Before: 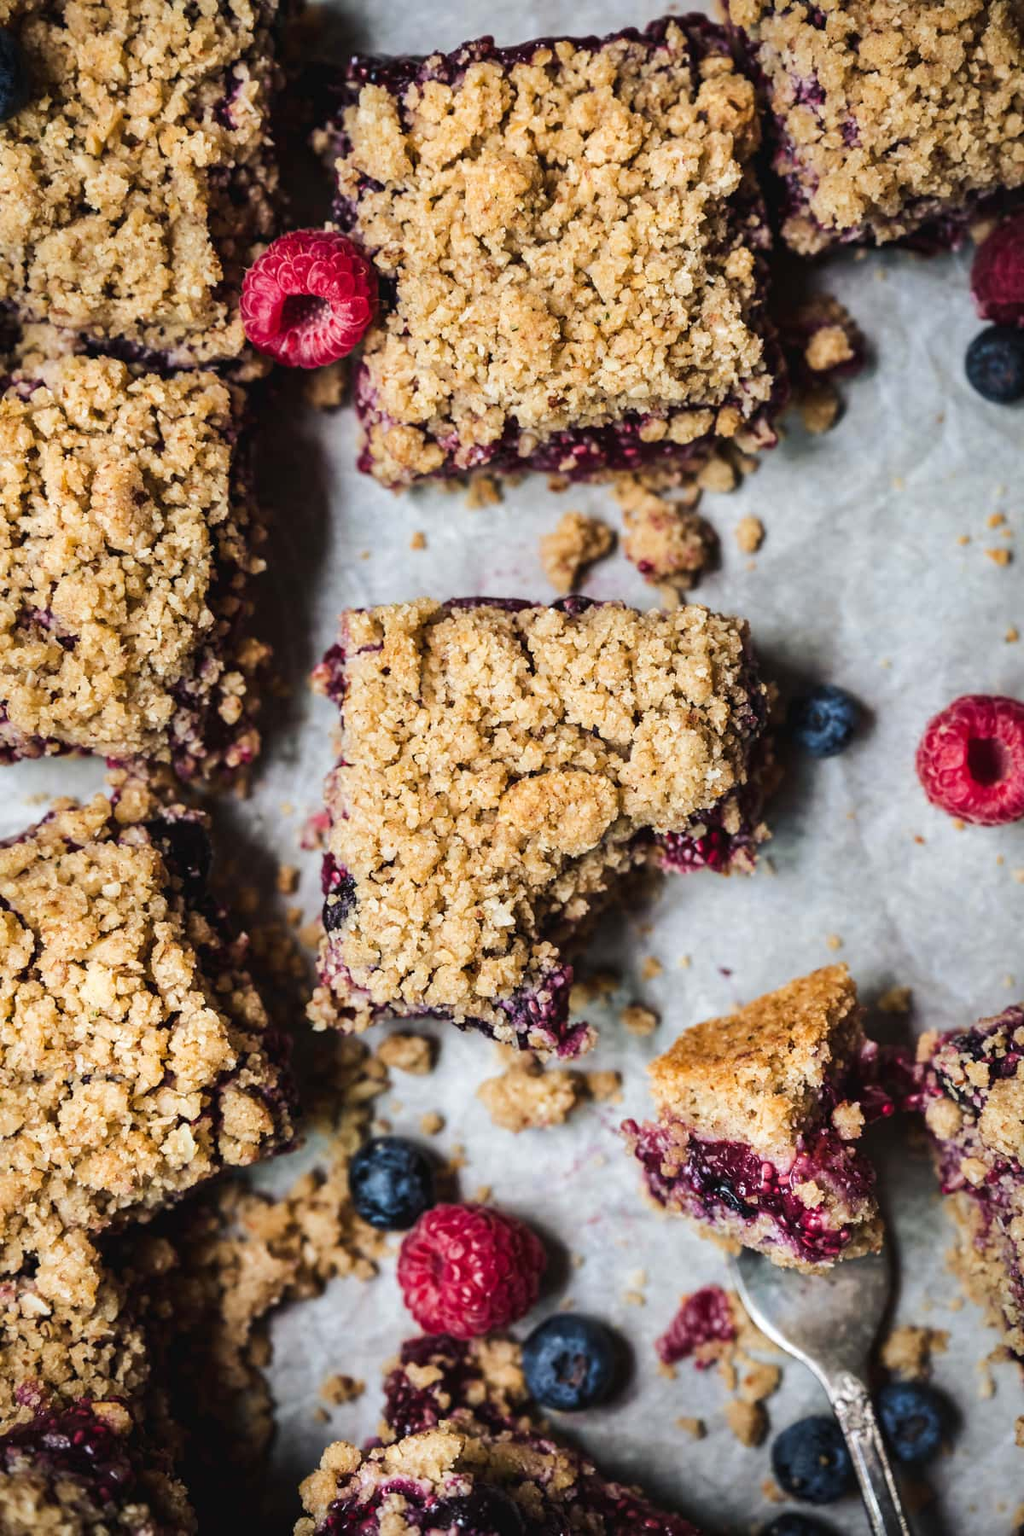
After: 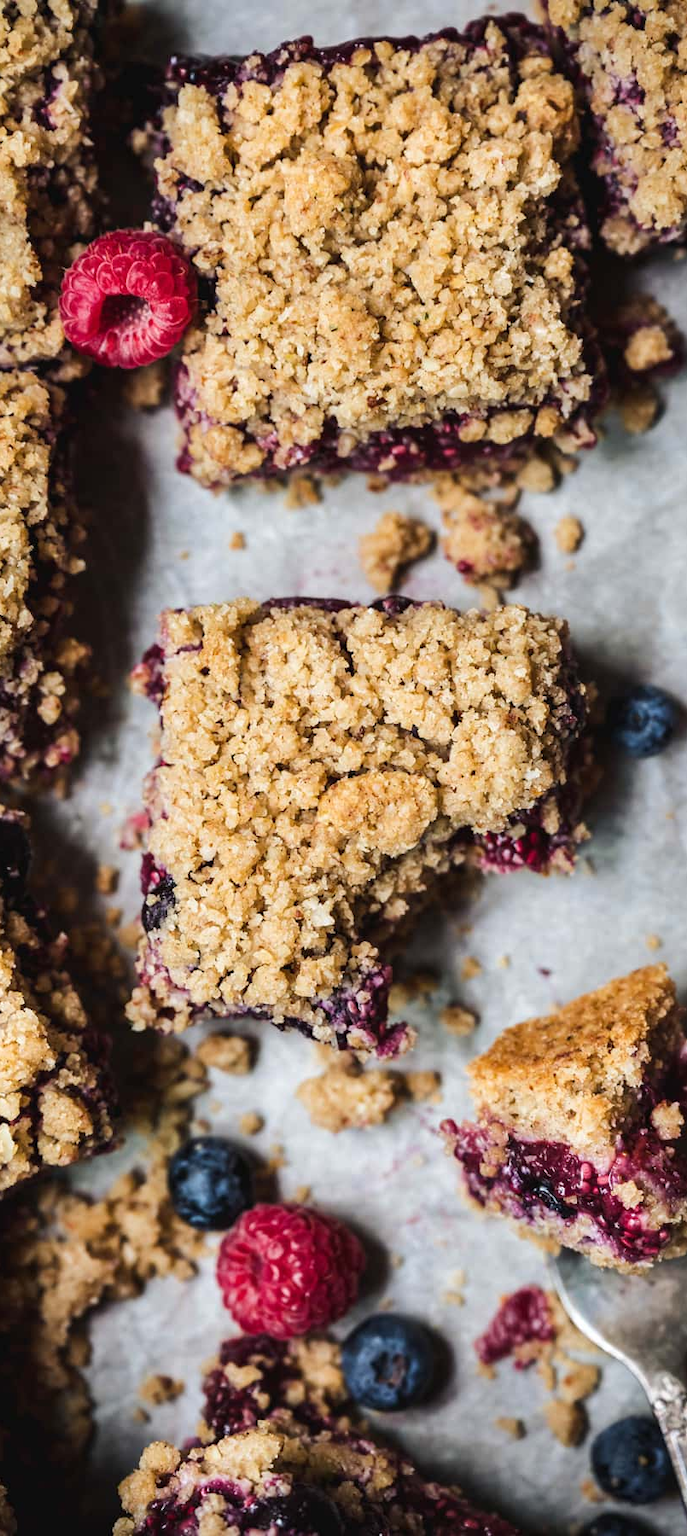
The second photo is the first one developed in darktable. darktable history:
crop and rotate: left 17.675%, right 15.117%
